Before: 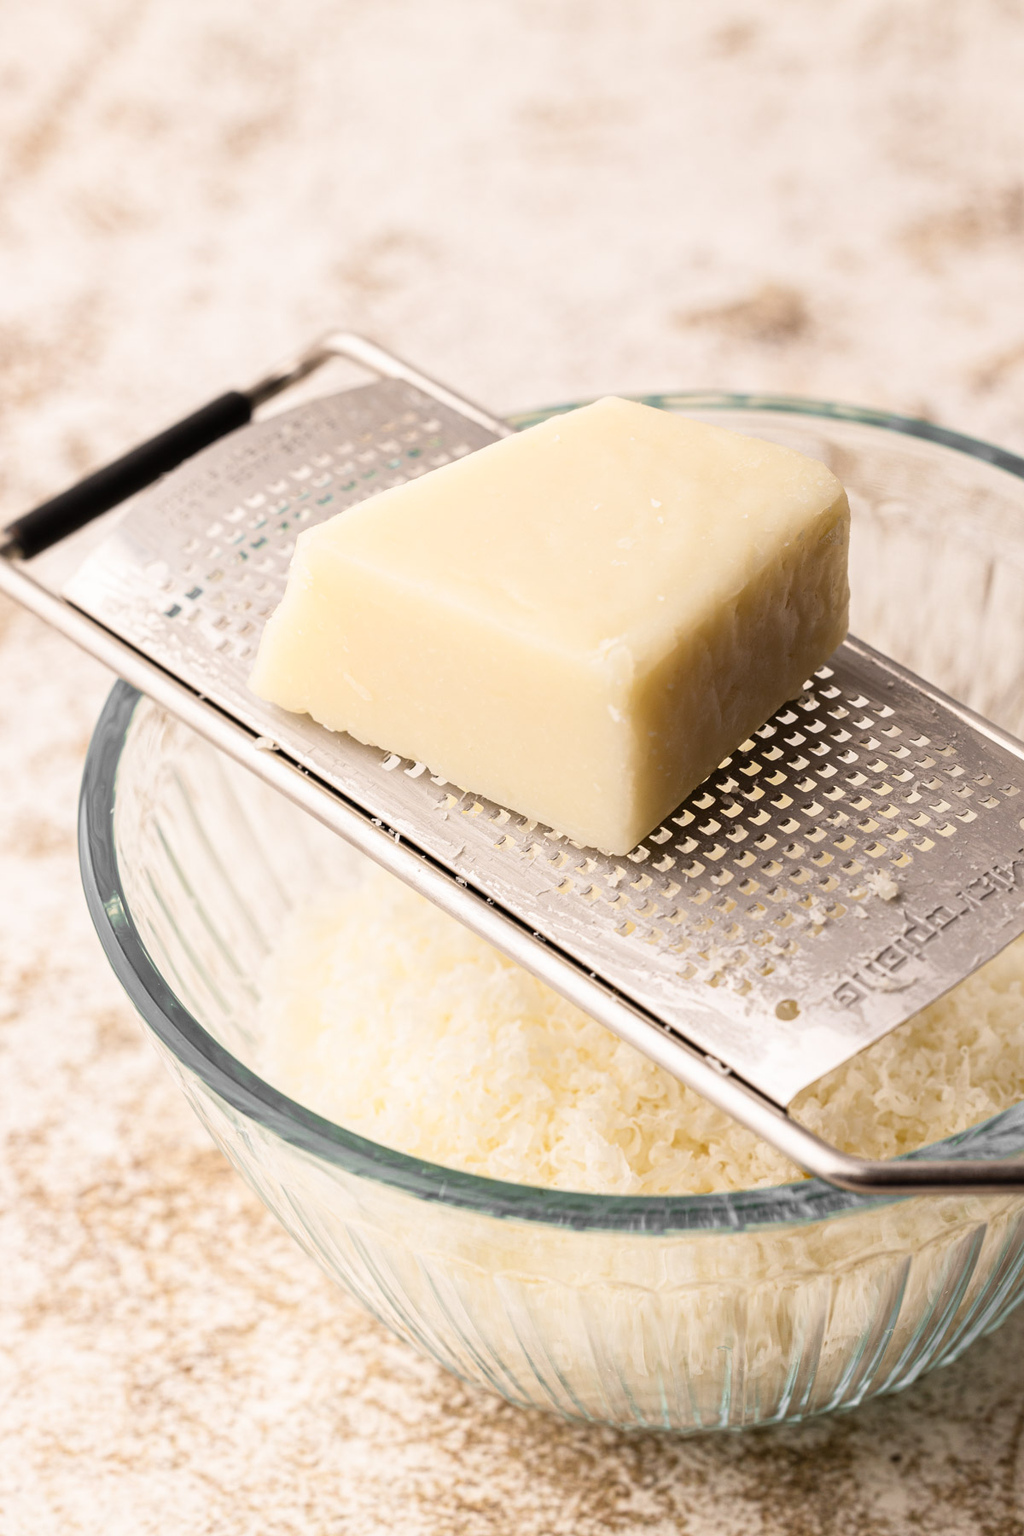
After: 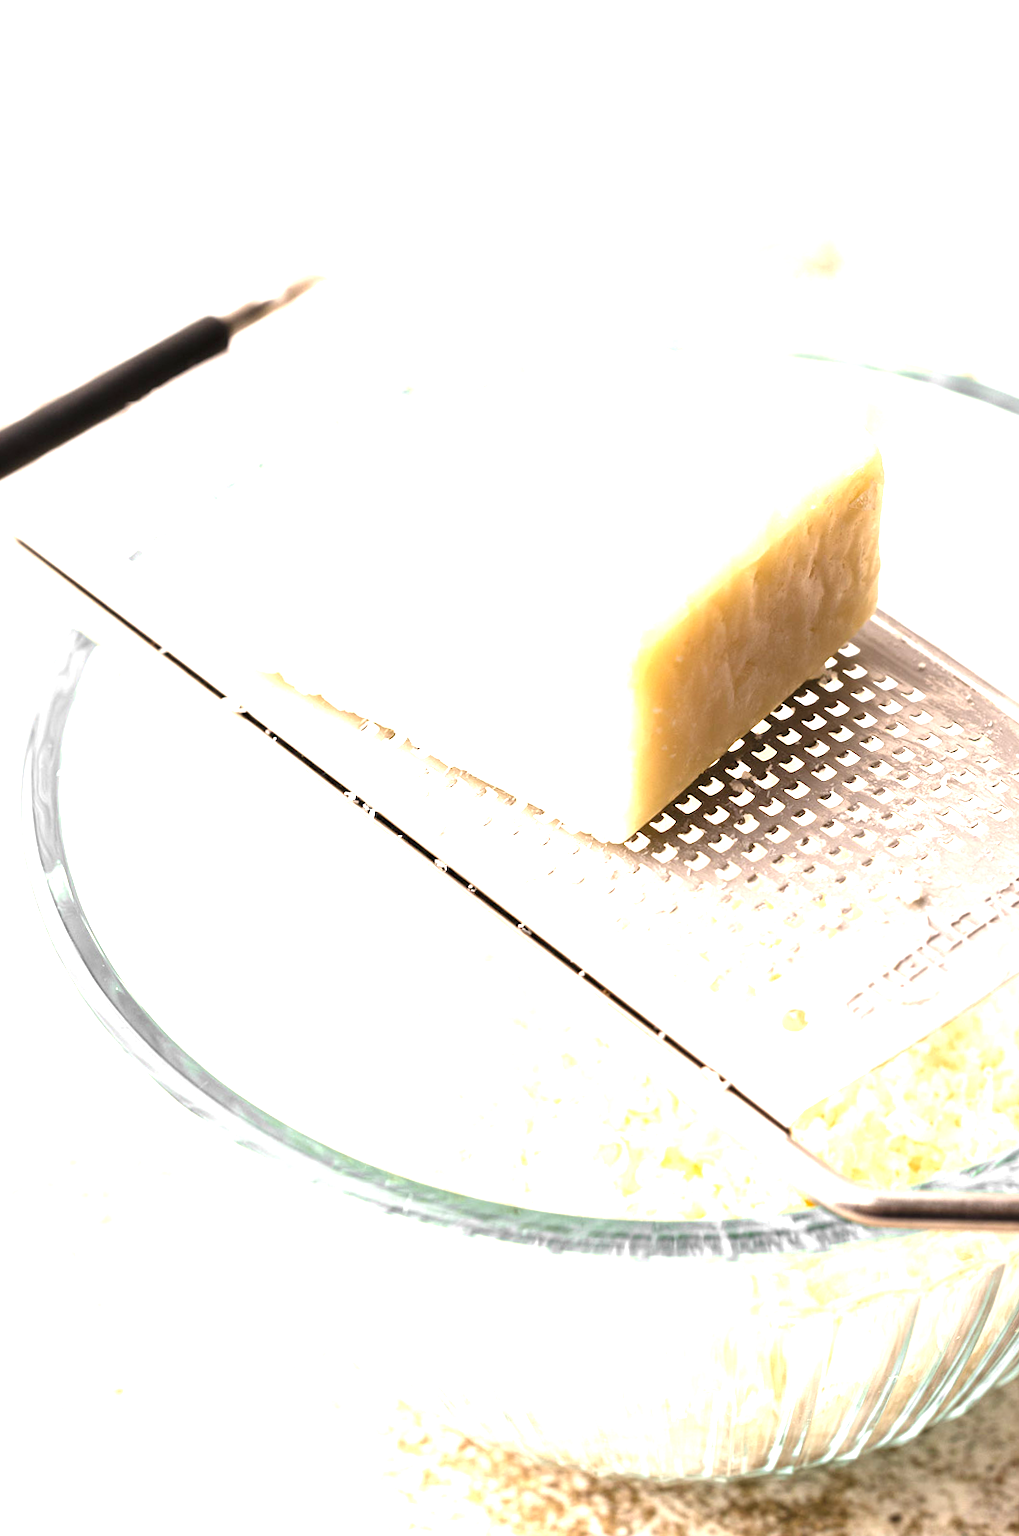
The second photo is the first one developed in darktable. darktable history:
exposure: black level correction 0, exposure 1.747 EV, compensate exposure bias true, compensate highlight preservation false
crop and rotate: angle -2.16°, left 3.13%, top 3.763%, right 1.487%, bottom 0.42%
